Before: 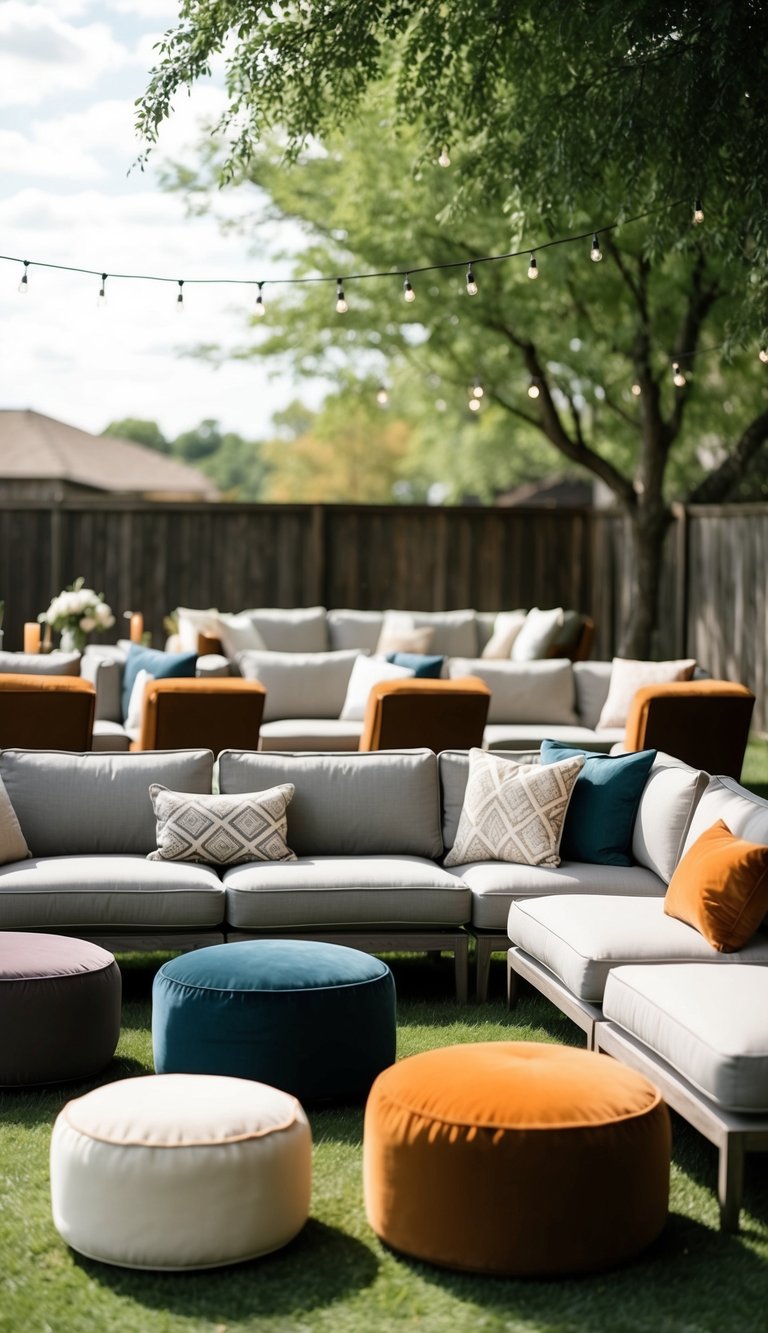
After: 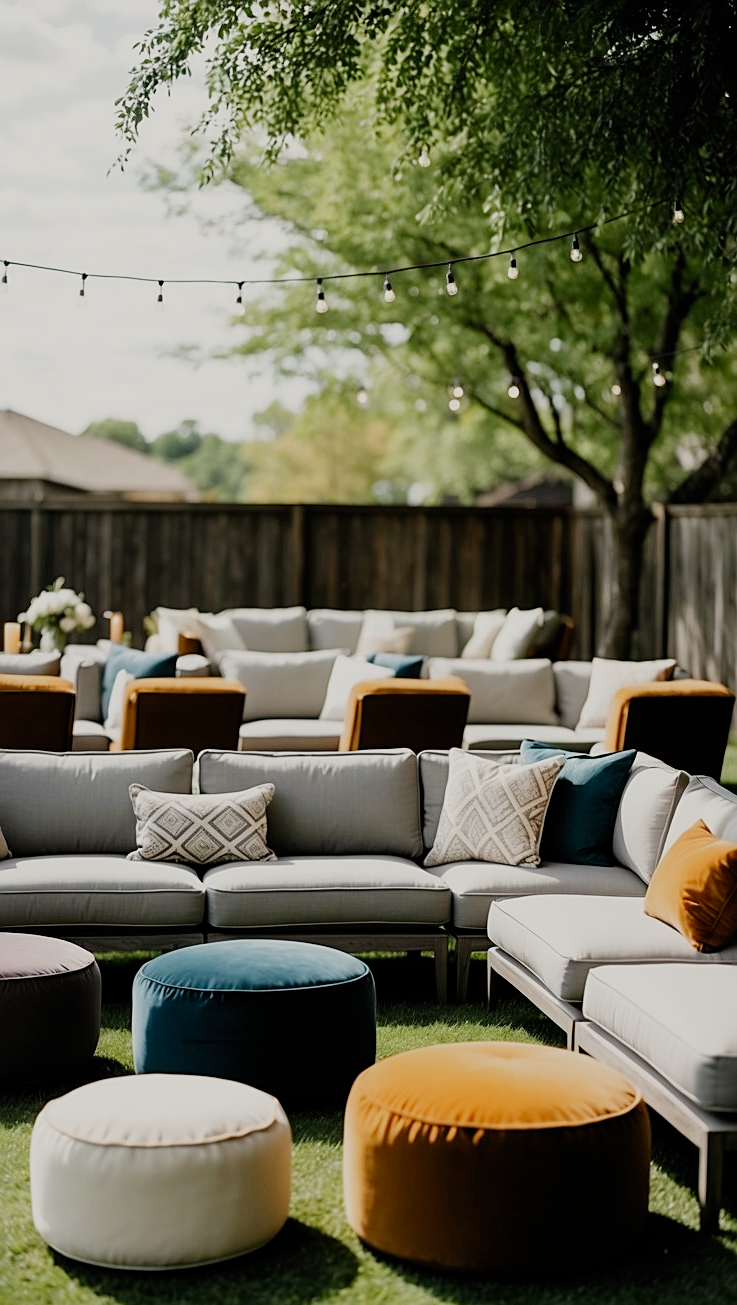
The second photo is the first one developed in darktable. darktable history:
sharpen: on, module defaults
color correction: highlights b* 2.99
crop and rotate: left 2.656%, right 1.304%, bottom 2.035%
filmic rgb: black relative exposure -7.65 EV, white relative exposure 4.56 EV, hardness 3.61, preserve chrominance no, color science v5 (2021), iterations of high-quality reconstruction 0
